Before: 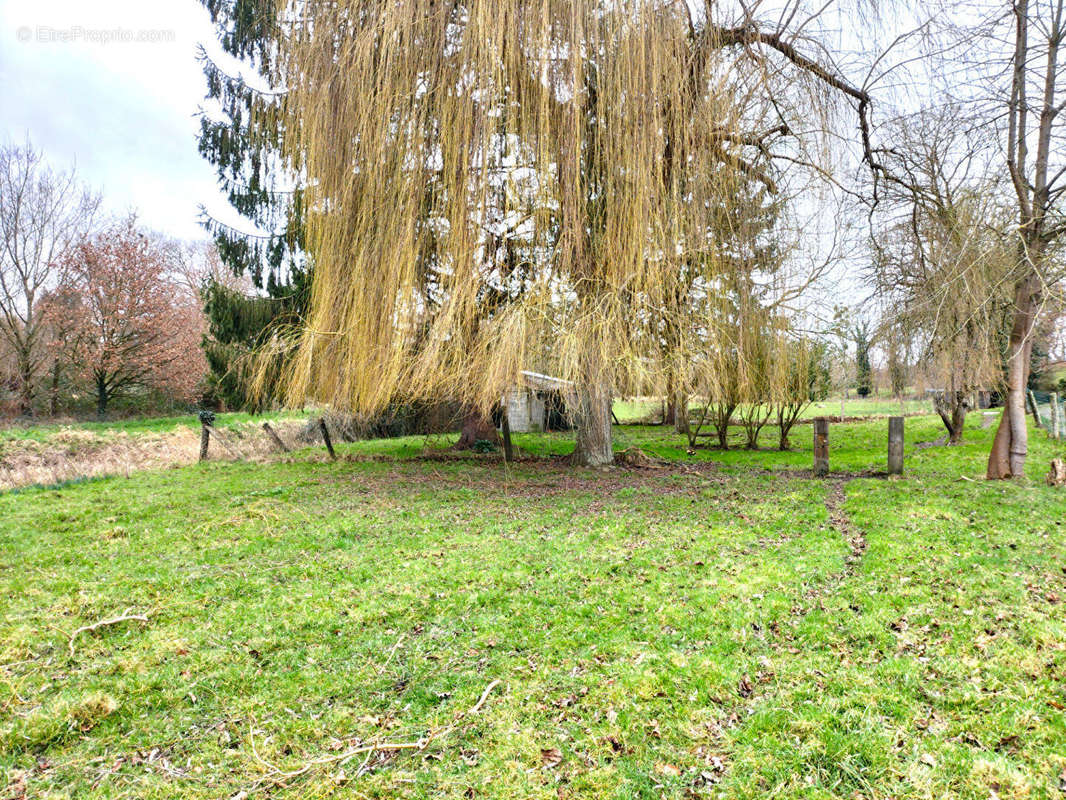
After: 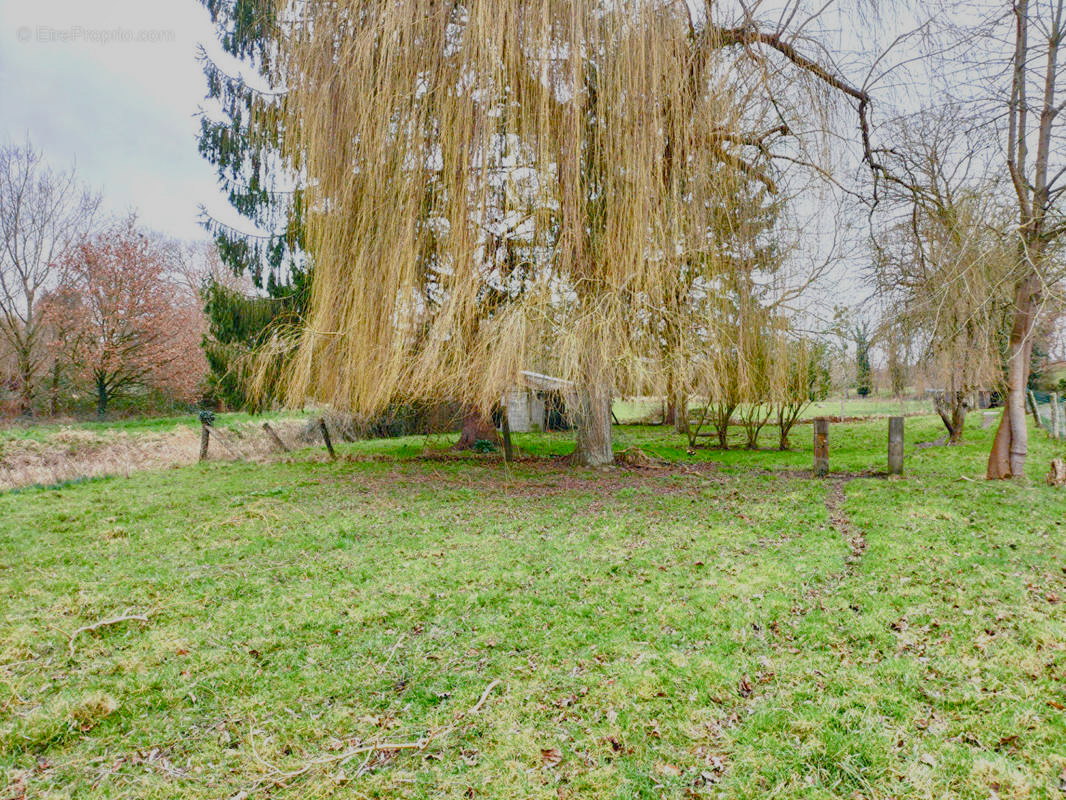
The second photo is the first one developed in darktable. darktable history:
exposure: compensate exposure bias true, compensate highlight preservation false
local contrast: highlights 105%, shadows 100%, detail 120%, midtone range 0.2
color balance rgb: perceptual saturation grading › global saturation 25.76%, perceptual saturation grading › highlights -50.254%, perceptual saturation grading › shadows 30.624%, contrast -29.384%
